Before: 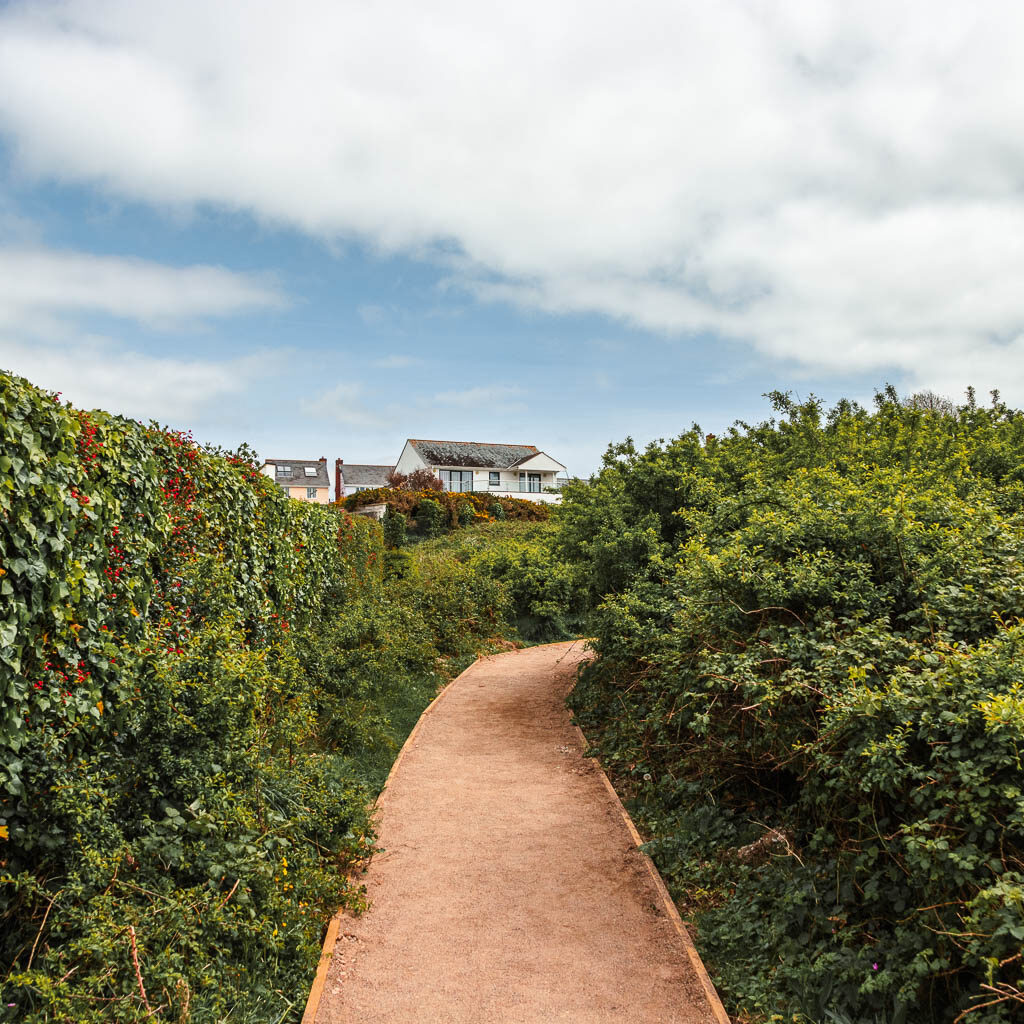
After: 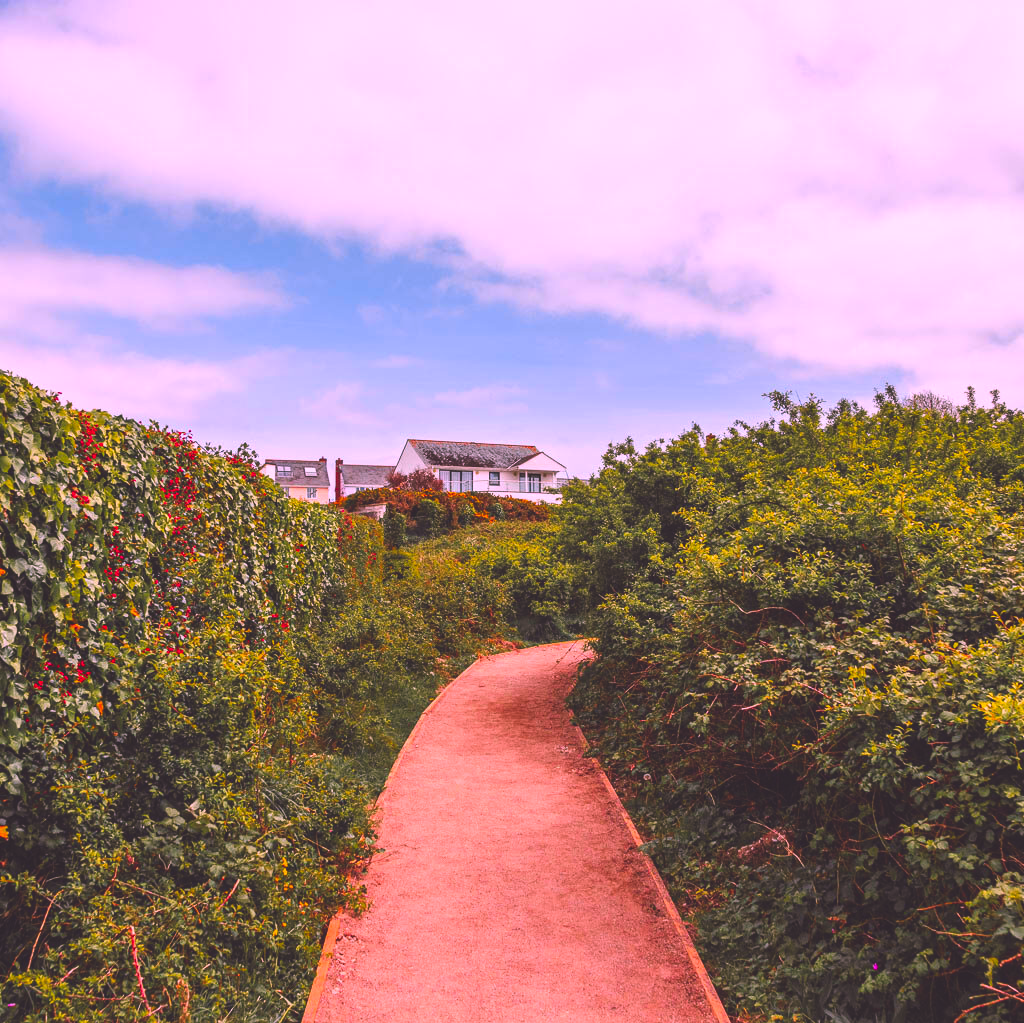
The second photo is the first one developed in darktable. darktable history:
color correction: highlights a* 18.94, highlights b* -12.09, saturation 1.66
crop: bottom 0.058%
exposure: black level correction -0.022, exposure -0.033 EV, compensate highlight preservation false
